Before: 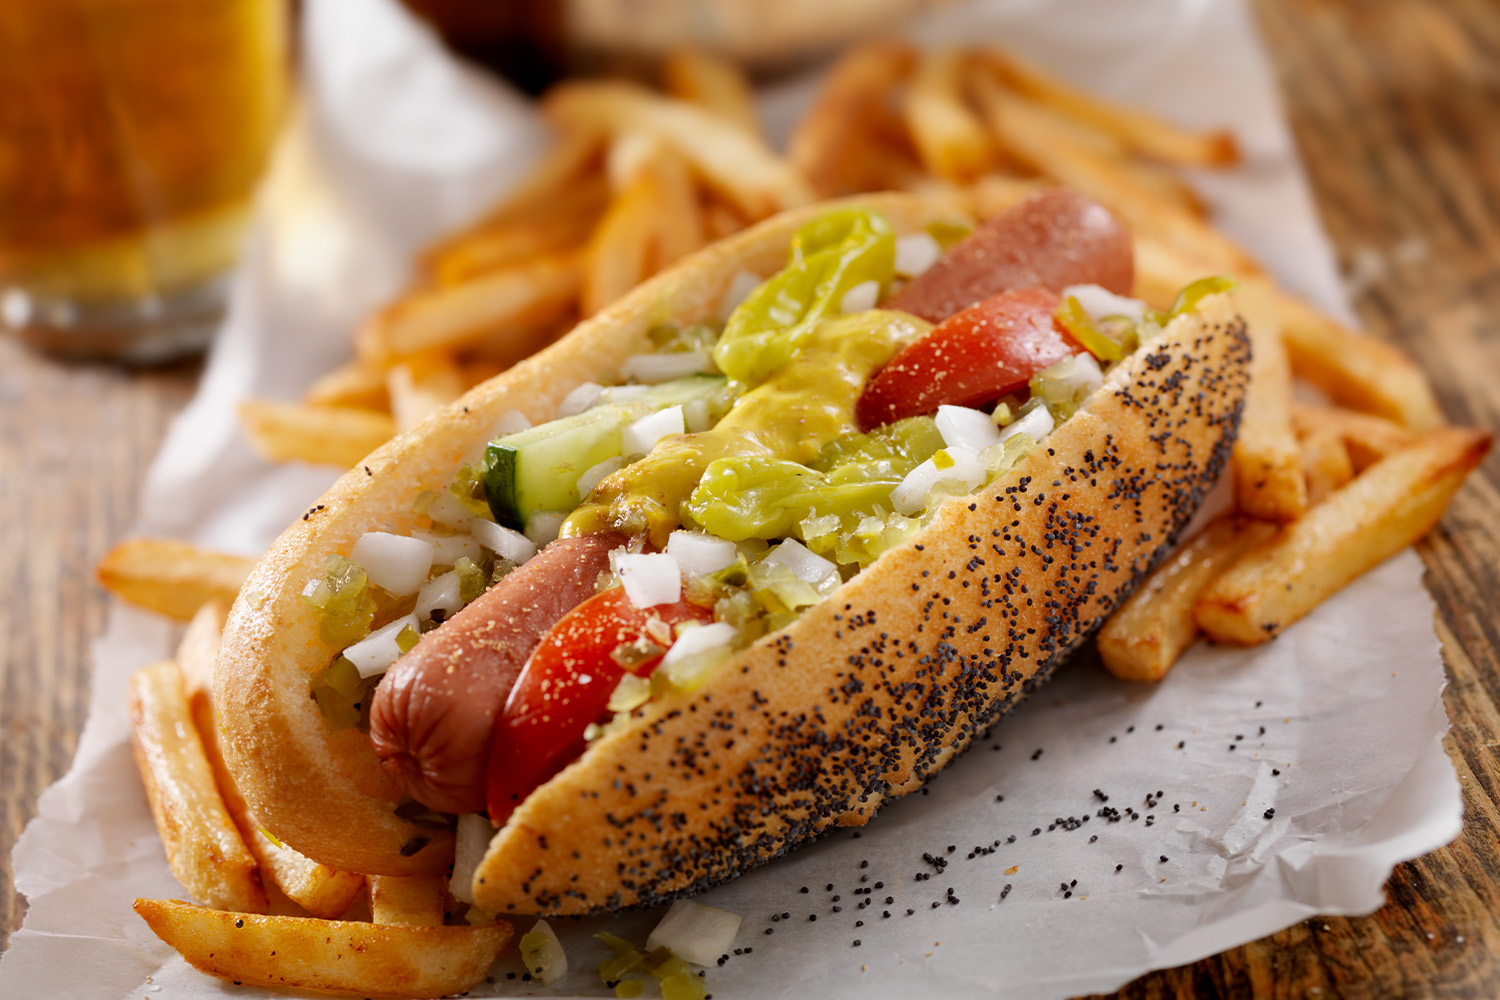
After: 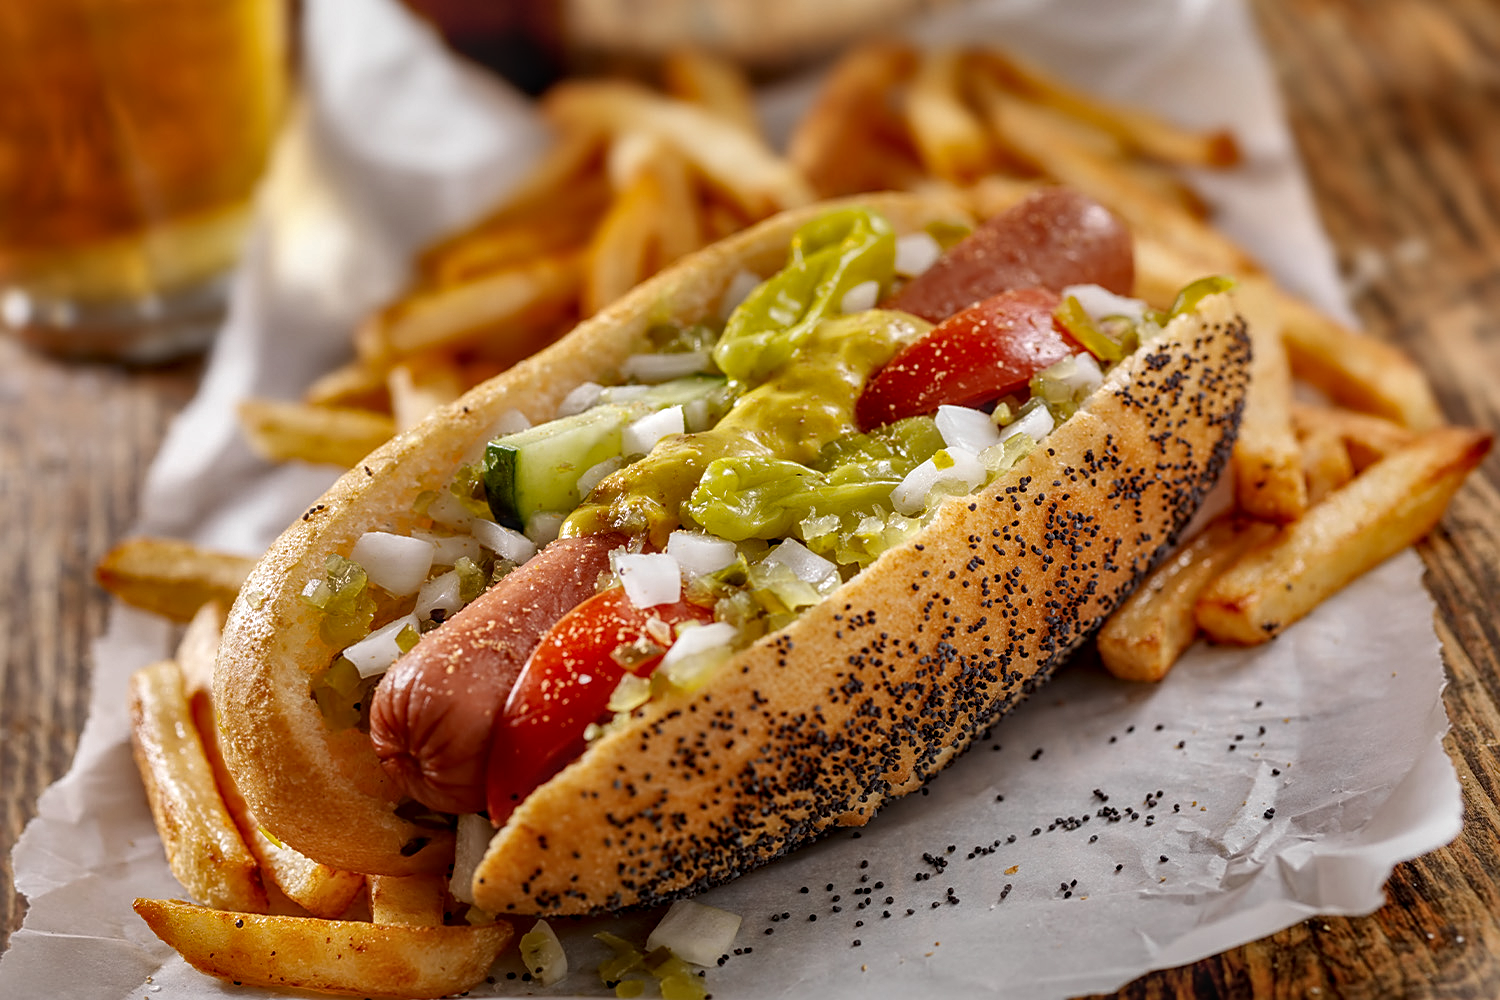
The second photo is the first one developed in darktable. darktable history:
shadows and highlights: shadows 19.54, highlights -84.03, soften with gaussian
local contrast: highlights 3%, shadows 6%, detail 133%
sharpen: on, module defaults
